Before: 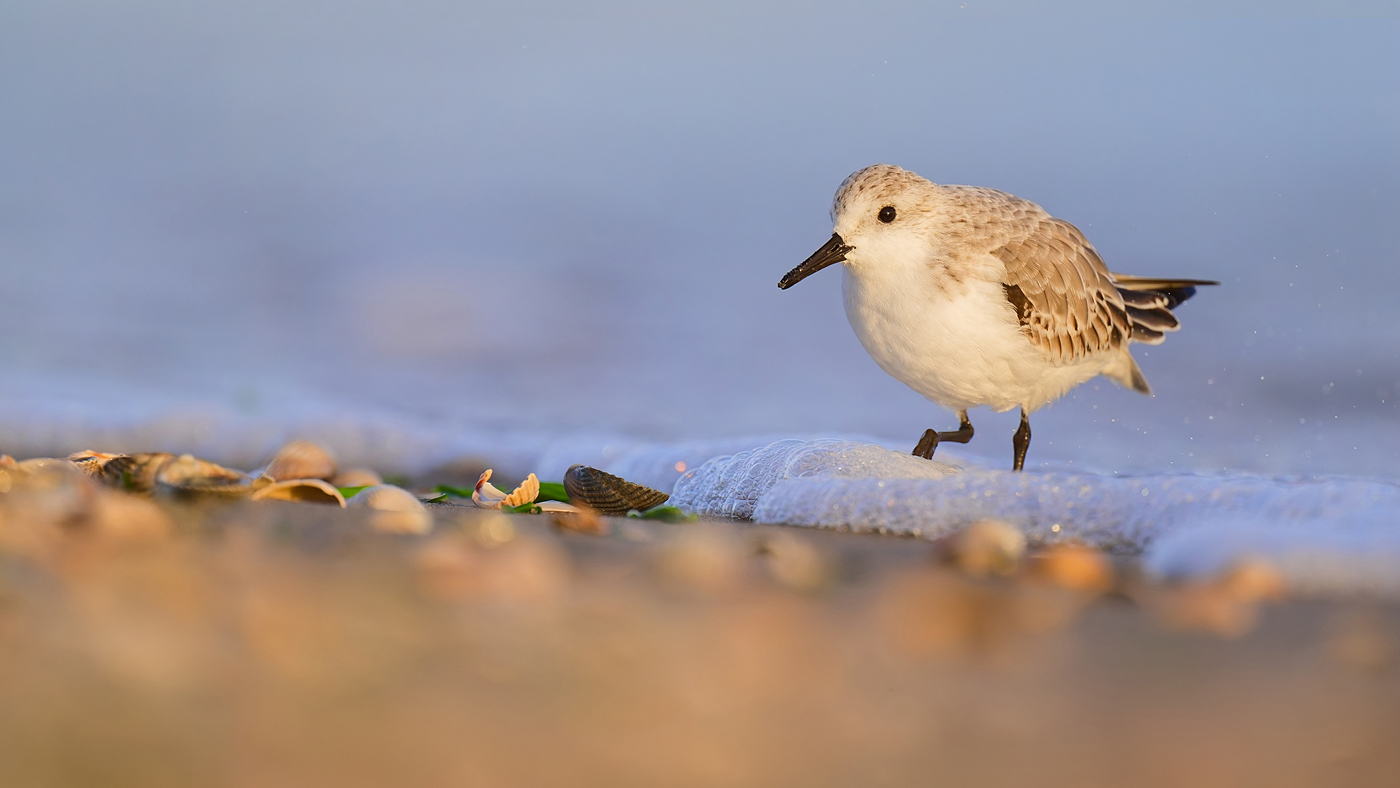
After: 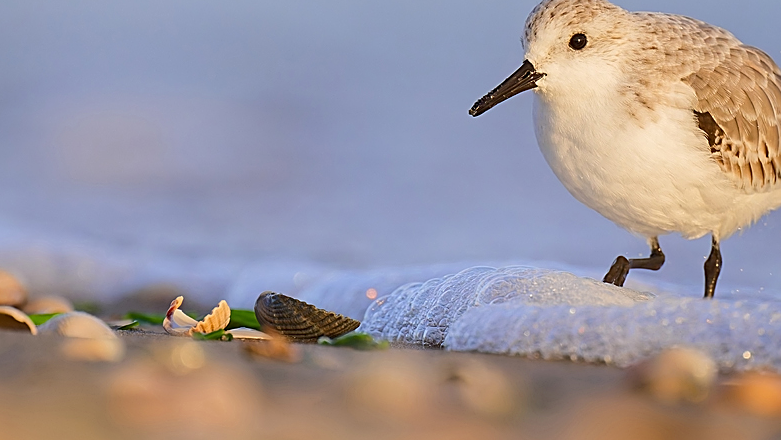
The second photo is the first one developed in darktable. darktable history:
tone equalizer: on, module defaults
crop and rotate: left 22.13%, top 22.054%, right 22.026%, bottom 22.102%
sharpen: on, module defaults
